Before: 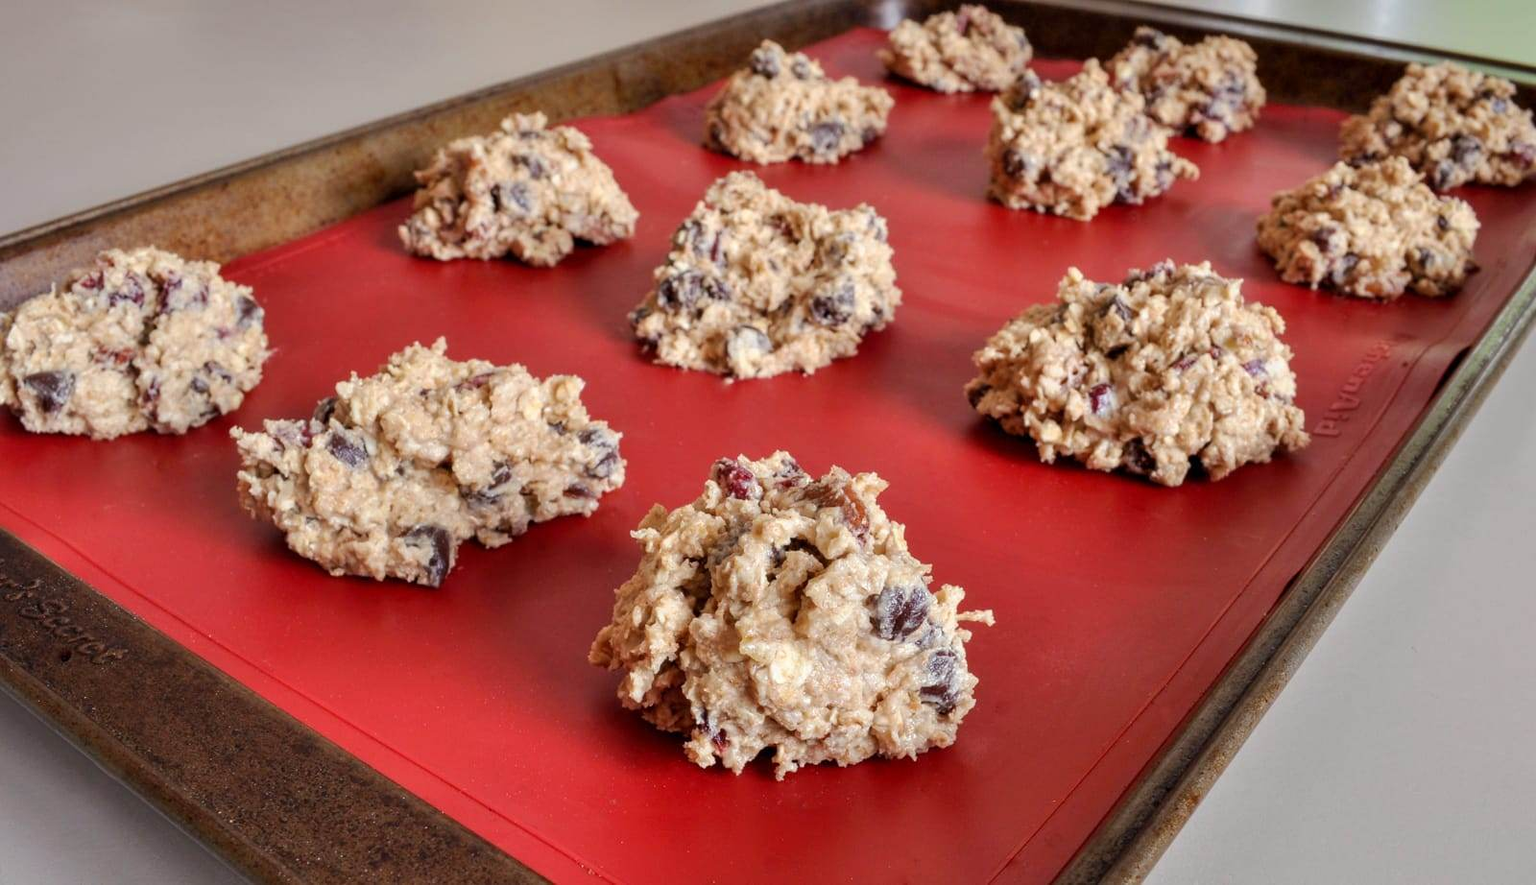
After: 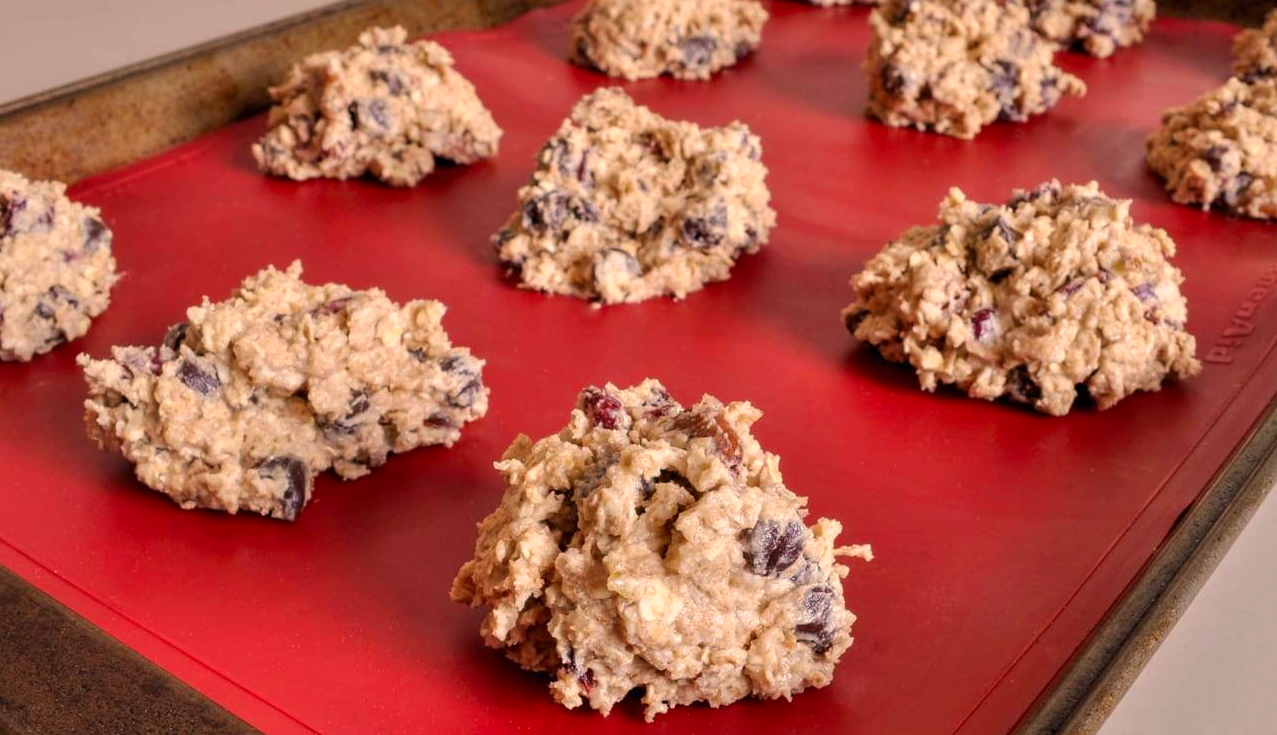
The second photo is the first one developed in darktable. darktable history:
color correction: highlights a* 12.03, highlights b* 11.48
crop and rotate: left 10.214%, top 9.968%, right 9.968%, bottom 10.216%
